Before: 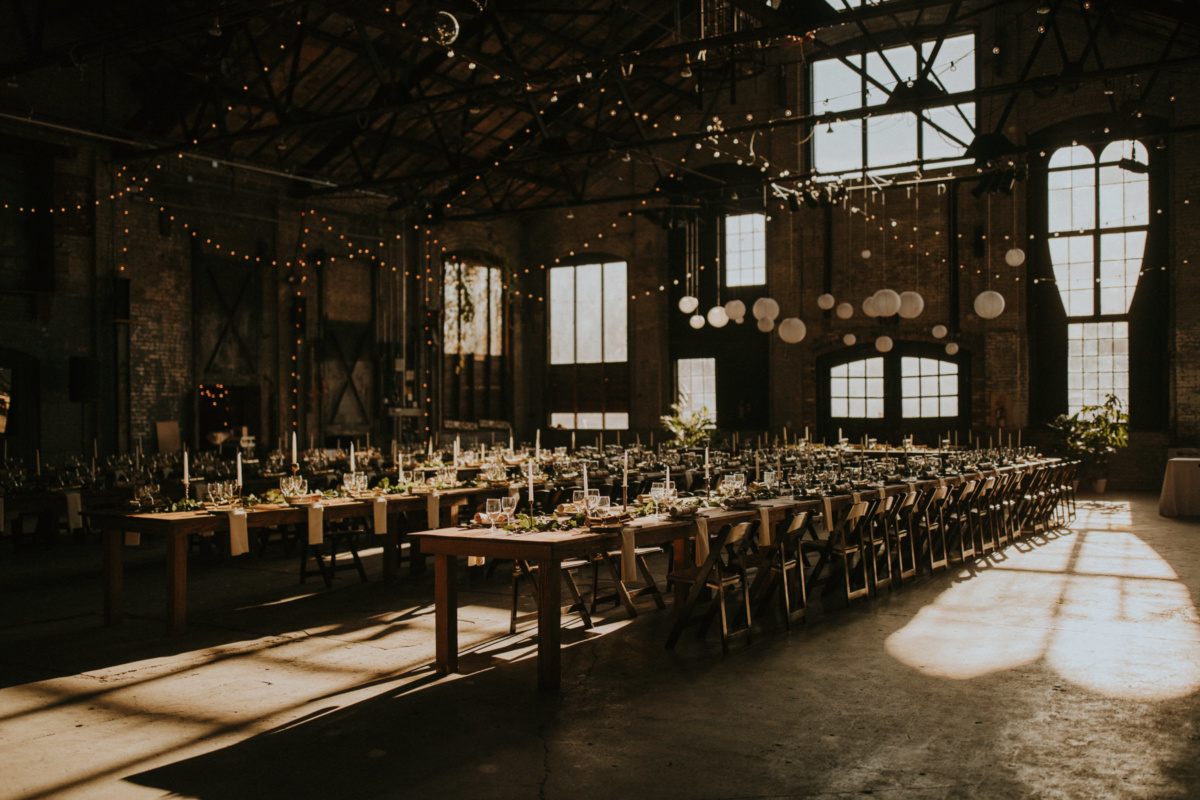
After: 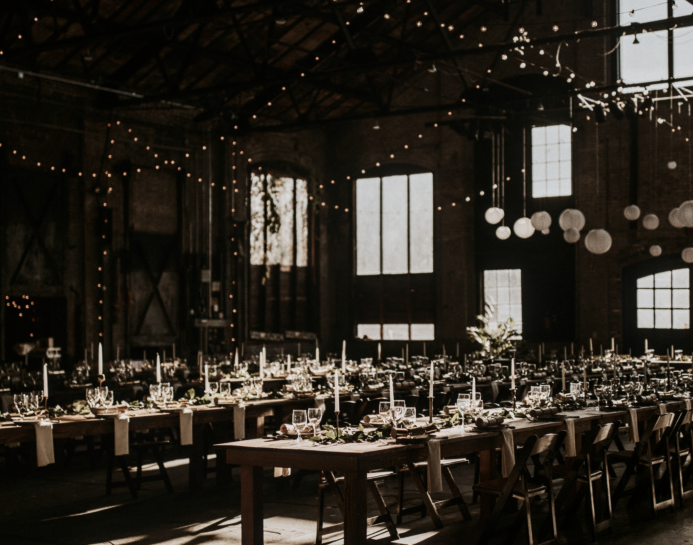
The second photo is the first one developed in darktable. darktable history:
contrast brightness saturation: contrast 0.28
color zones: curves: ch1 [(0, 0.292) (0.001, 0.292) (0.2, 0.264) (0.4, 0.248) (0.6, 0.248) (0.8, 0.264) (0.999, 0.292) (1, 0.292)]
rgb levels: preserve colors max RGB
crop: left 16.202%, top 11.208%, right 26.045%, bottom 20.557%
local contrast: on, module defaults
